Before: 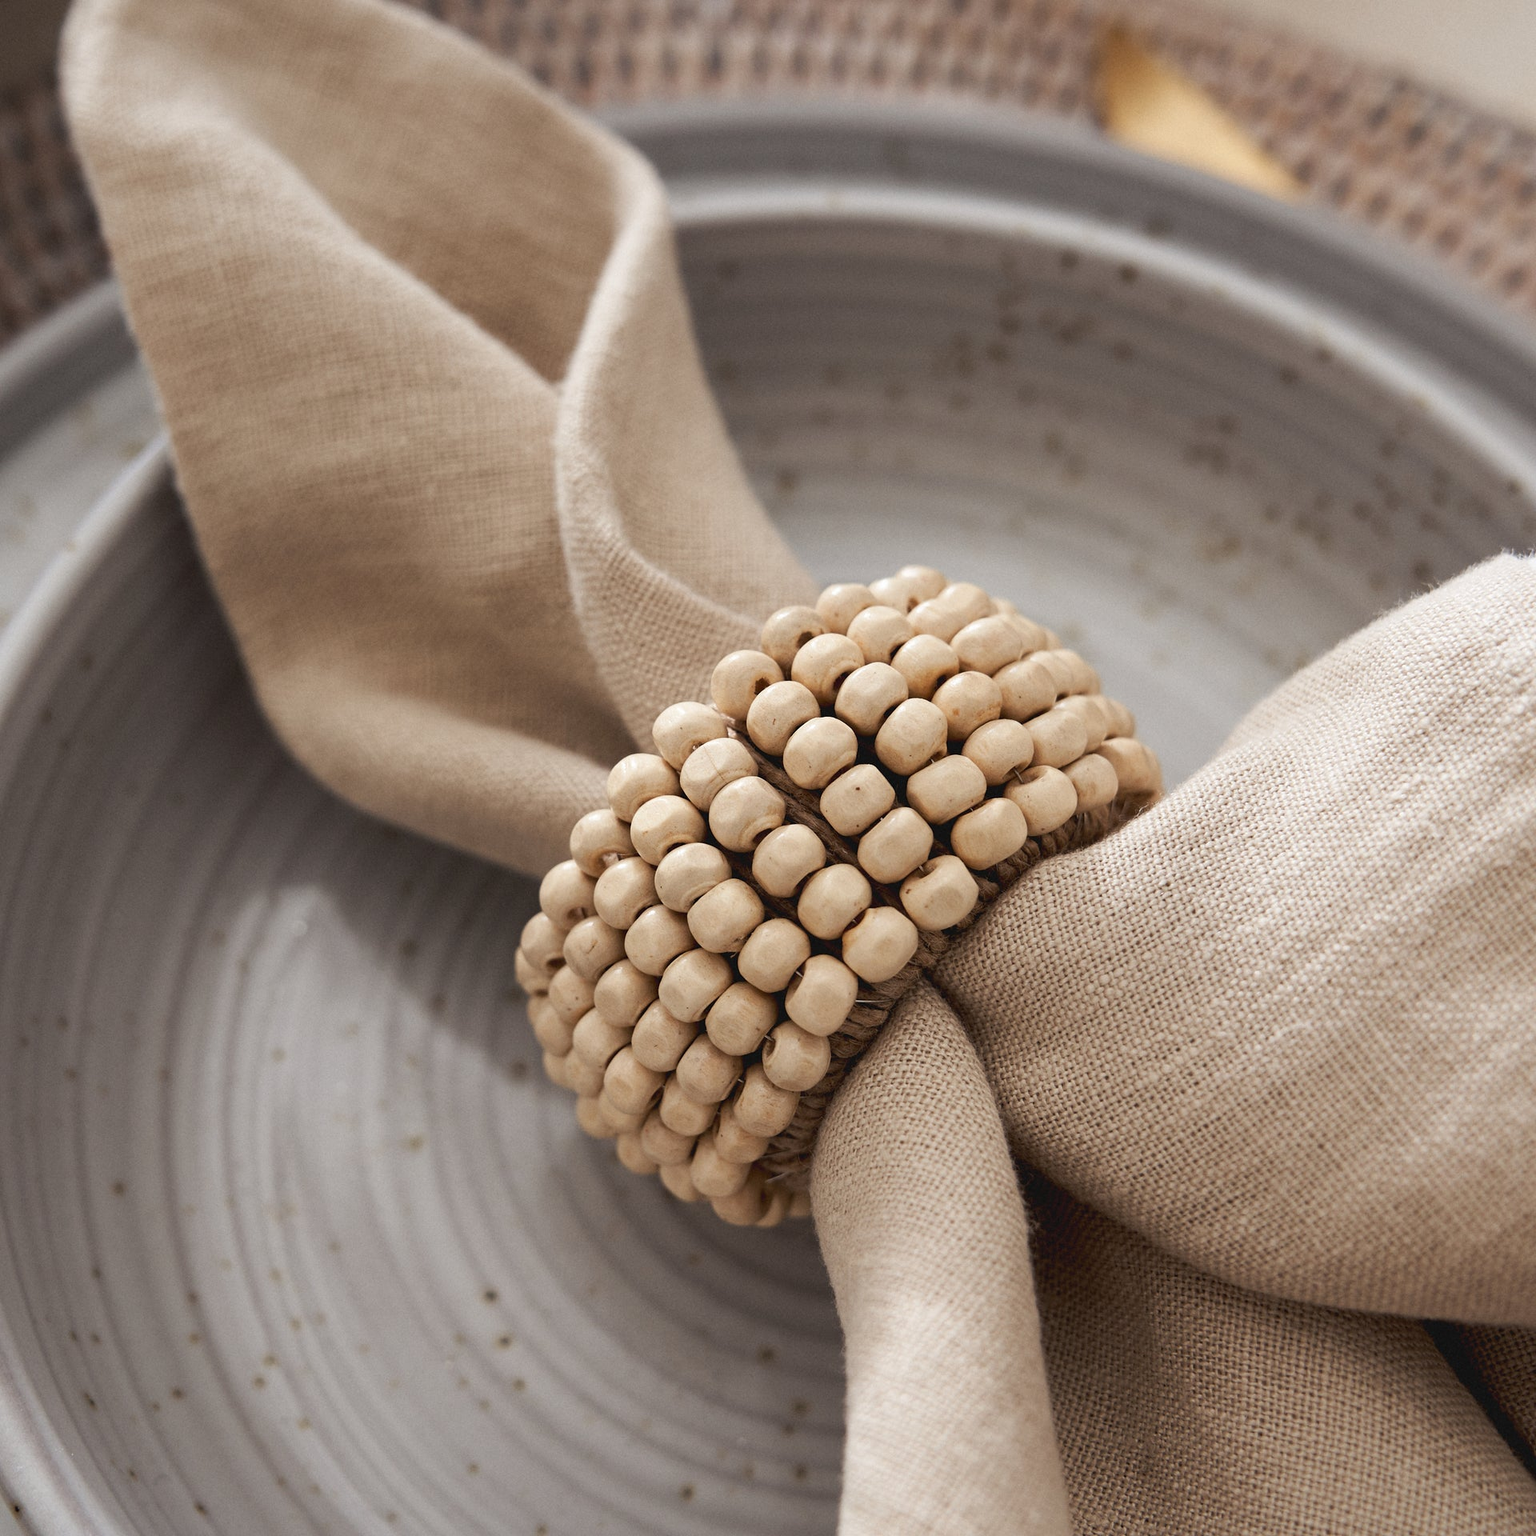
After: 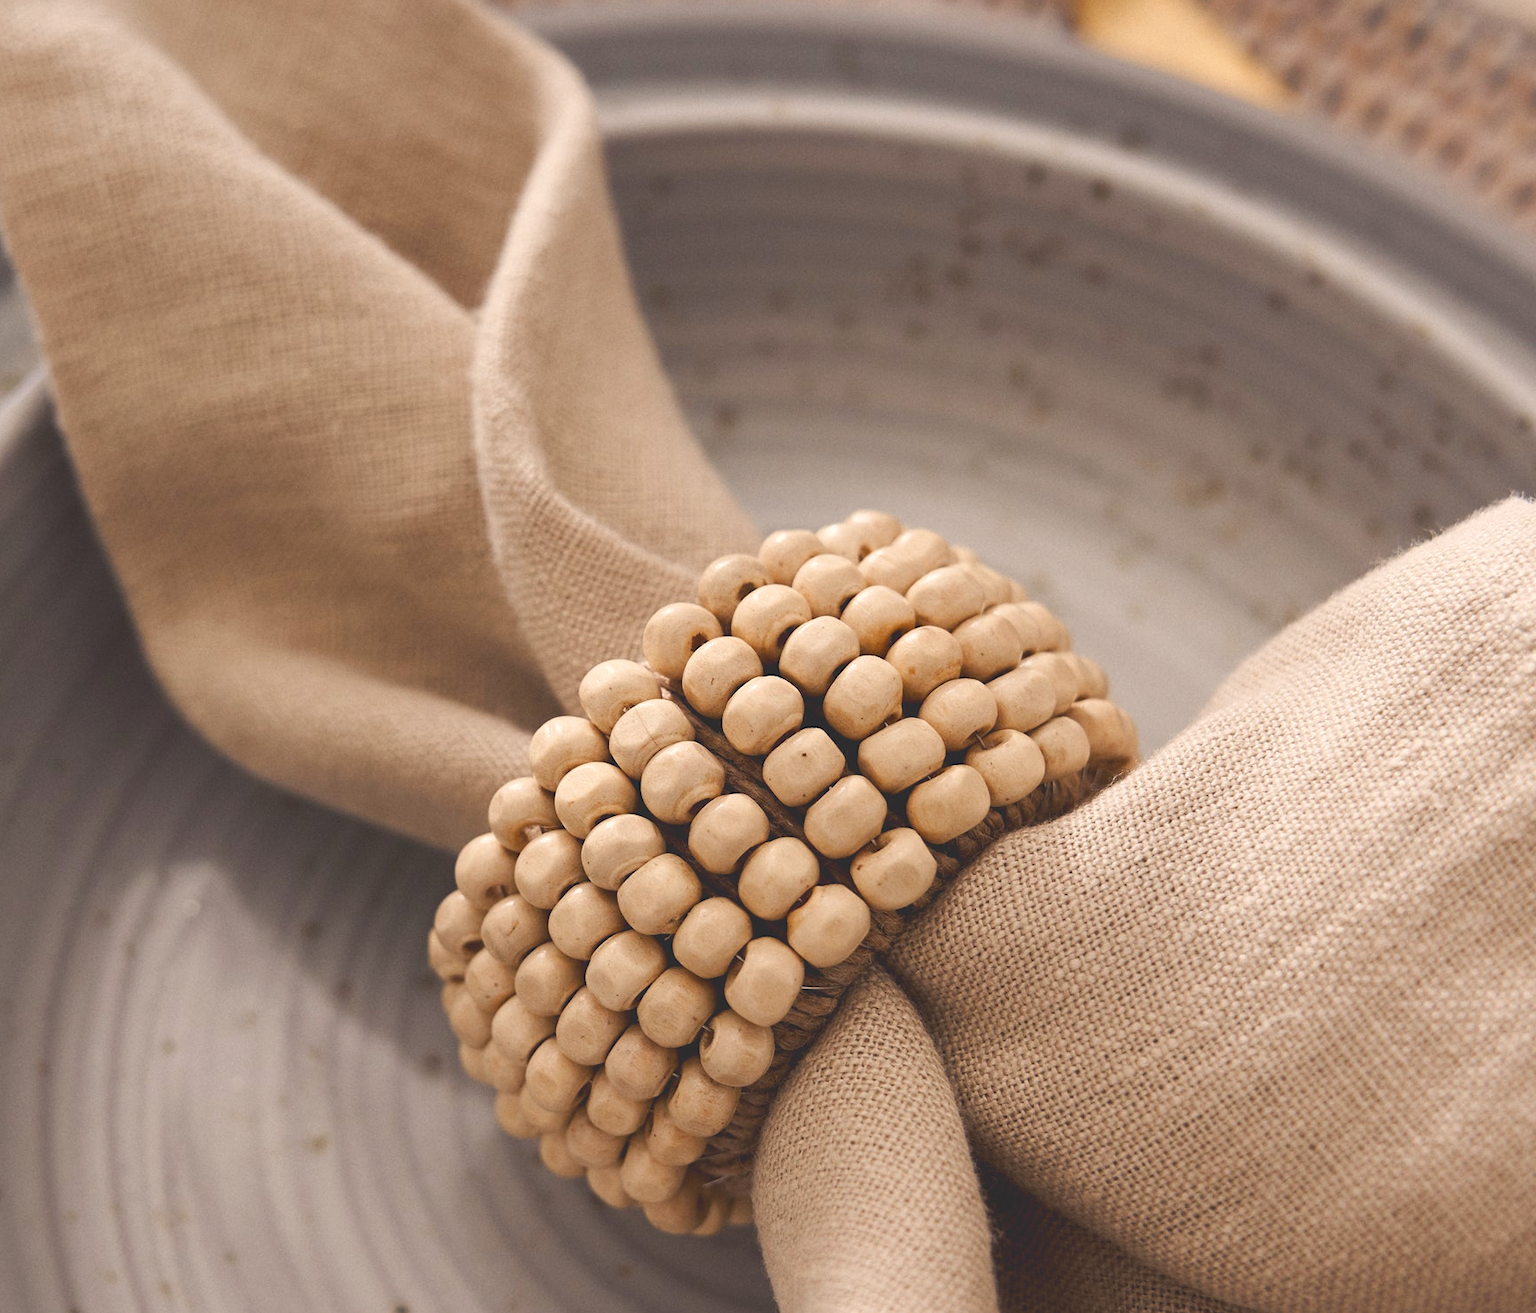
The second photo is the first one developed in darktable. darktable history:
color balance rgb: shadows lift › chroma 2%, shadows lift › hue 247.2°, power › chroma 0.3%, power › hue 25.2°, highlights gain › chroma 3%, highlights gain › hue 60°, global offset › luminance 2%, perceptual saturation grading › global saturation 20%, perceptual saturation grading › highlights -20%, perceptual saturation grading › shadows 30%
crop: left 8.155%, top 6.611%, bottom 15.385%
